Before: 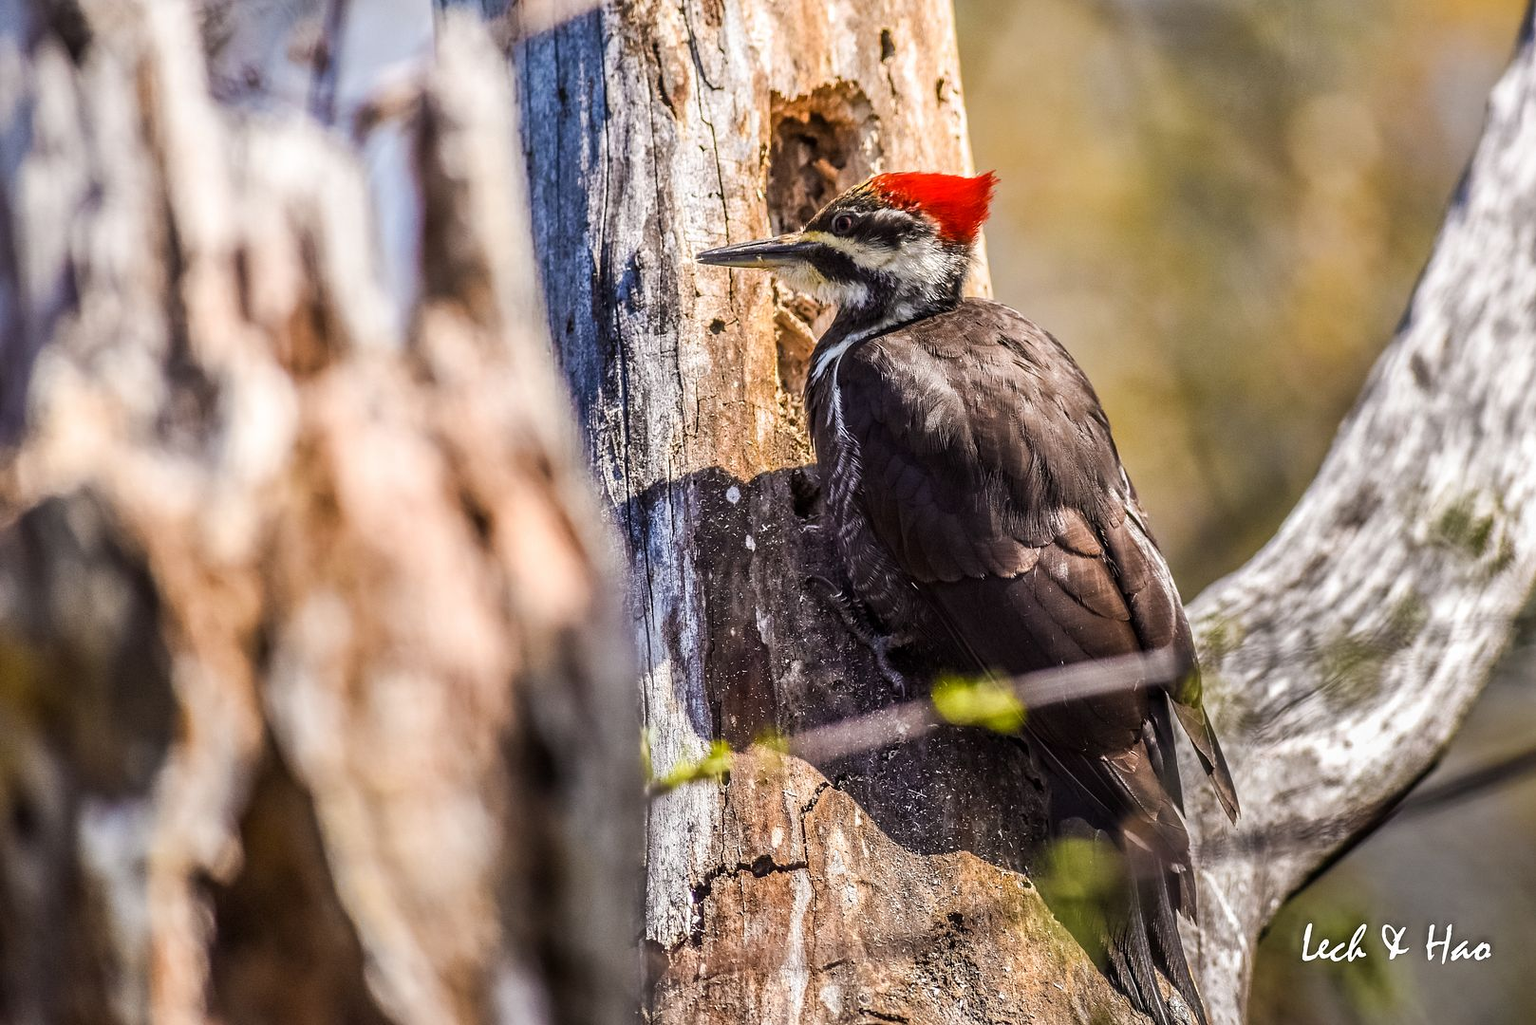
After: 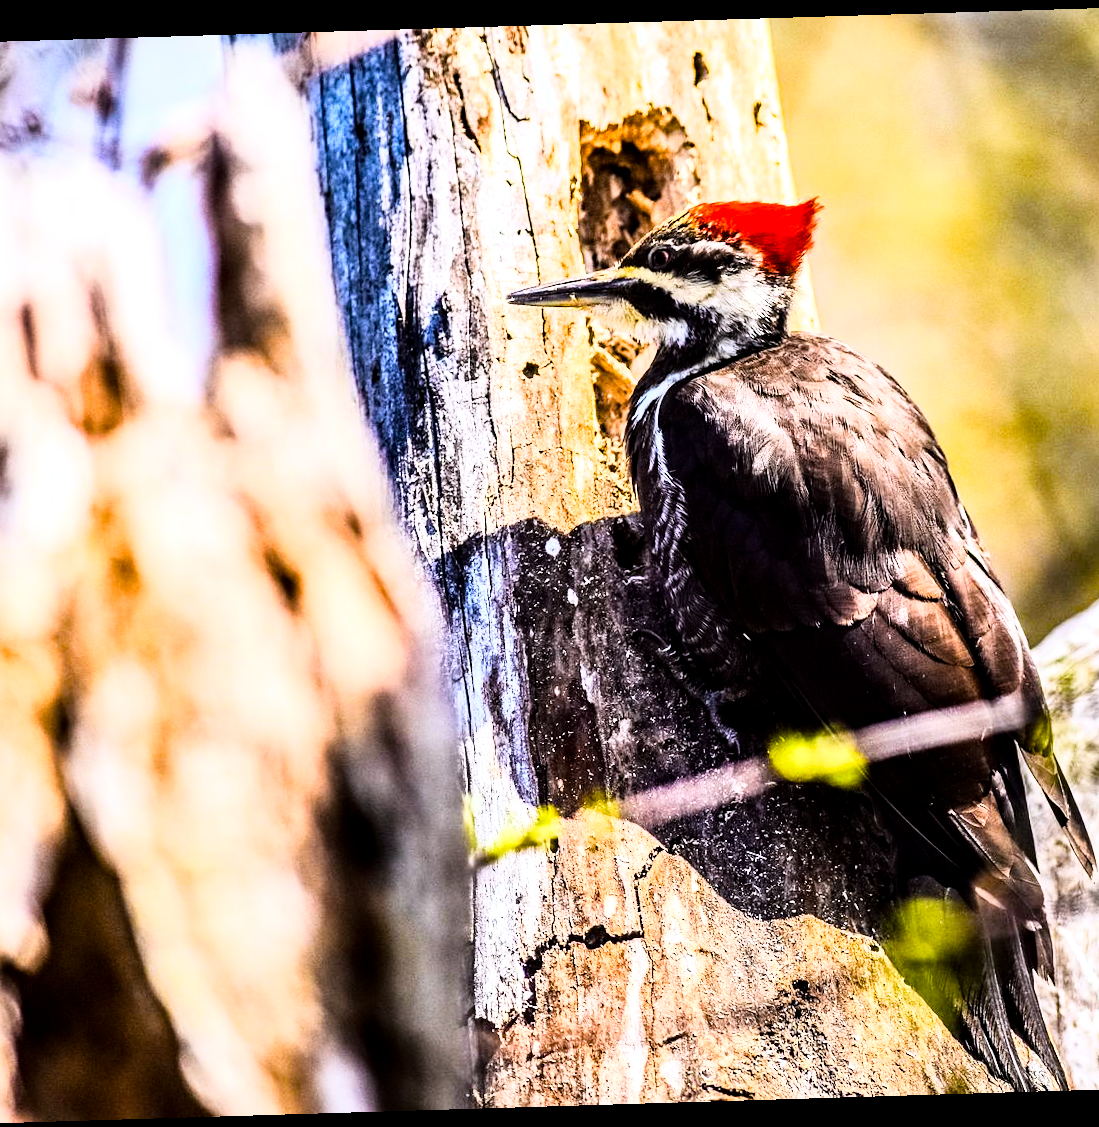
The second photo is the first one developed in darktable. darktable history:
rgb curve: curves: ch0 [(0, 0) (0.21, 0.15) (0.24, 0.21) (0.5, 0.75) (0.75, 0.96) (0.89, 0.99) (1, 1)]; ch1 [(0, 0.02) (0.21, 0.13) (0.25, 0.2) (0.5, 0.67) (0.75, 0.9) (0.89, 0.97) (1, 1)]; ch2 [(0, 0.02) (0.21, 0.13) (0.25, 0.2) (0.5, 0.67) (0.75, 0.9) (0.89, 0.97) (1, 1)], compensate middle gray true
tone equalizer: on, module defaults
crop and rotate: left 14.292%, right 19.041%
white balance: red 0.98, blue 1.034
local contrast: highlights 100%, shadows 100%, detail 120%, midtone range 0.2
rotate and perspective: rotation -1.75°, automatic cropping off
color balance rgb: perceptual saturation grading › global saturation 20%, perceptual saturation grading › highlights -25%, perceptual saturation grading › shadows 50%
haze removal: compatibility mode true, adaptive false
